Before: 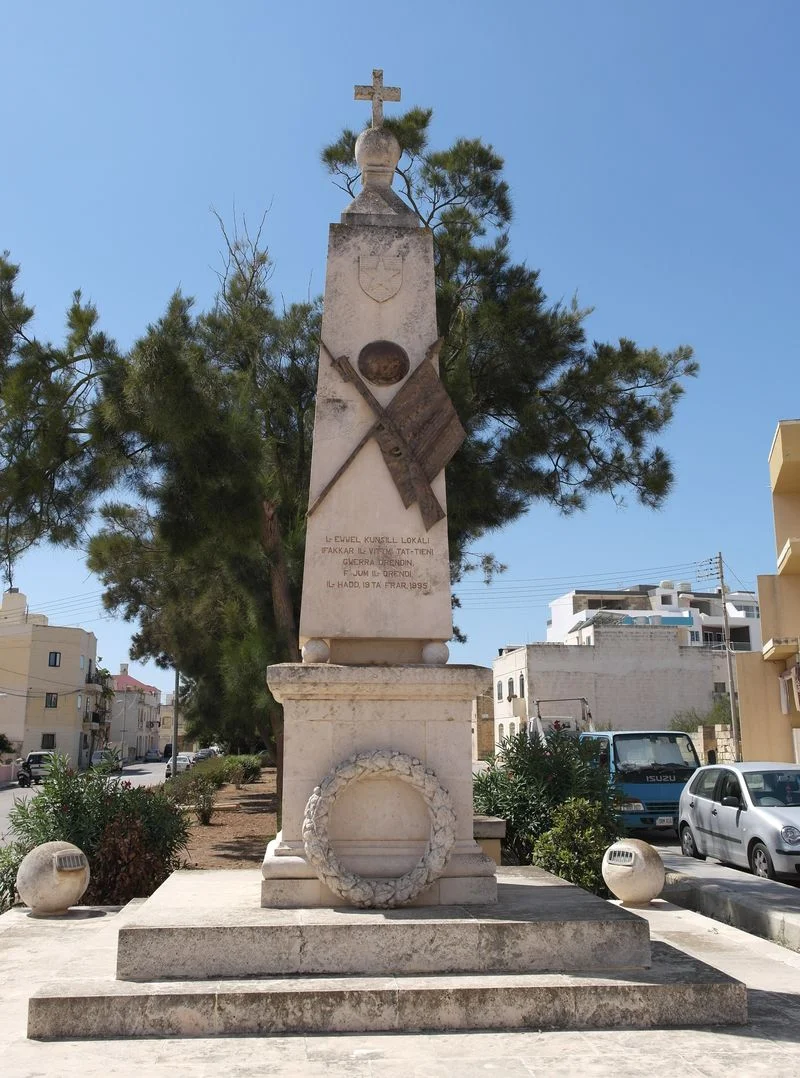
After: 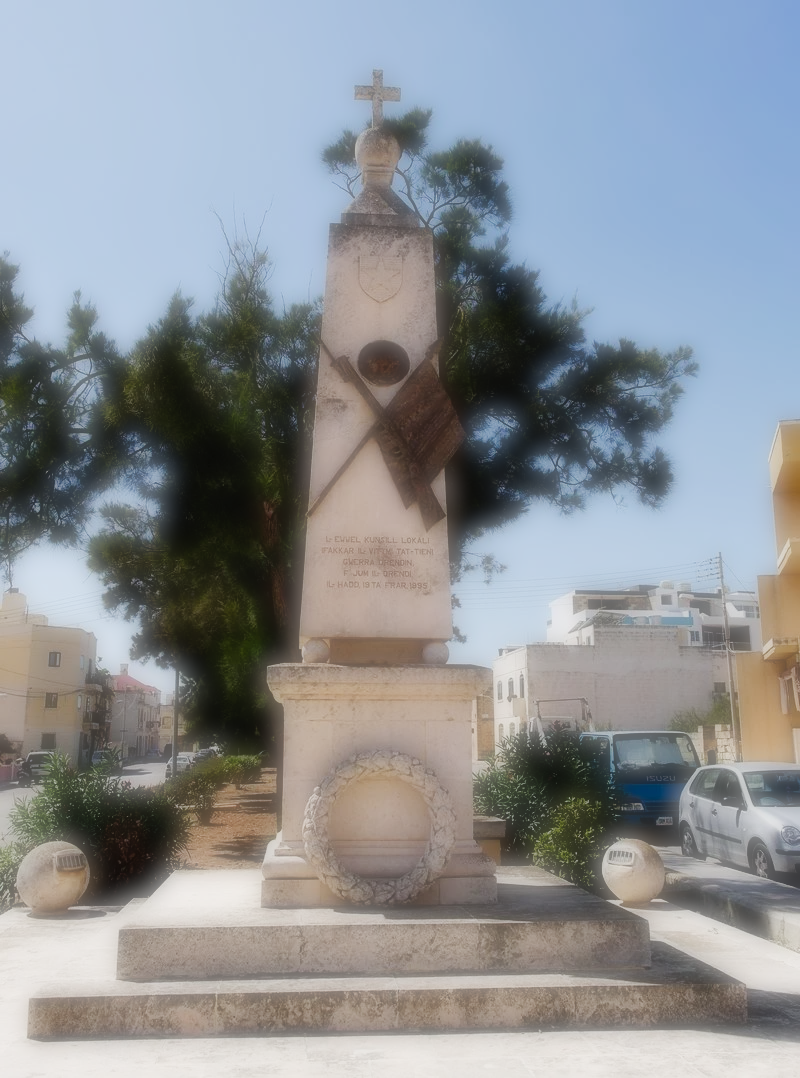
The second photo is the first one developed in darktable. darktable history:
exposure: exposure -0.36 EV, compensate highlight preservation false
soften: on, module defaults
tone curve: curves: ch0 [(0, 0) (0.003, 0.002) (0.011, 0.006) (0.025, 0.012) (0.044, 0.021) (0.069, 0.027) (0.1, 0.035) (0.136, 0.06) (0.177, 0.108) (0.224, 0.173) (0.277, 0.26) (0.335, 0.353) (0.399, 0.453) (0.468, 0.555) (0.543, 0.641) (0.623, 0.724) (0.709, 0.792) (0.801, 0.857) (0.898, 0.918) (1, 1)], preserve colors none
